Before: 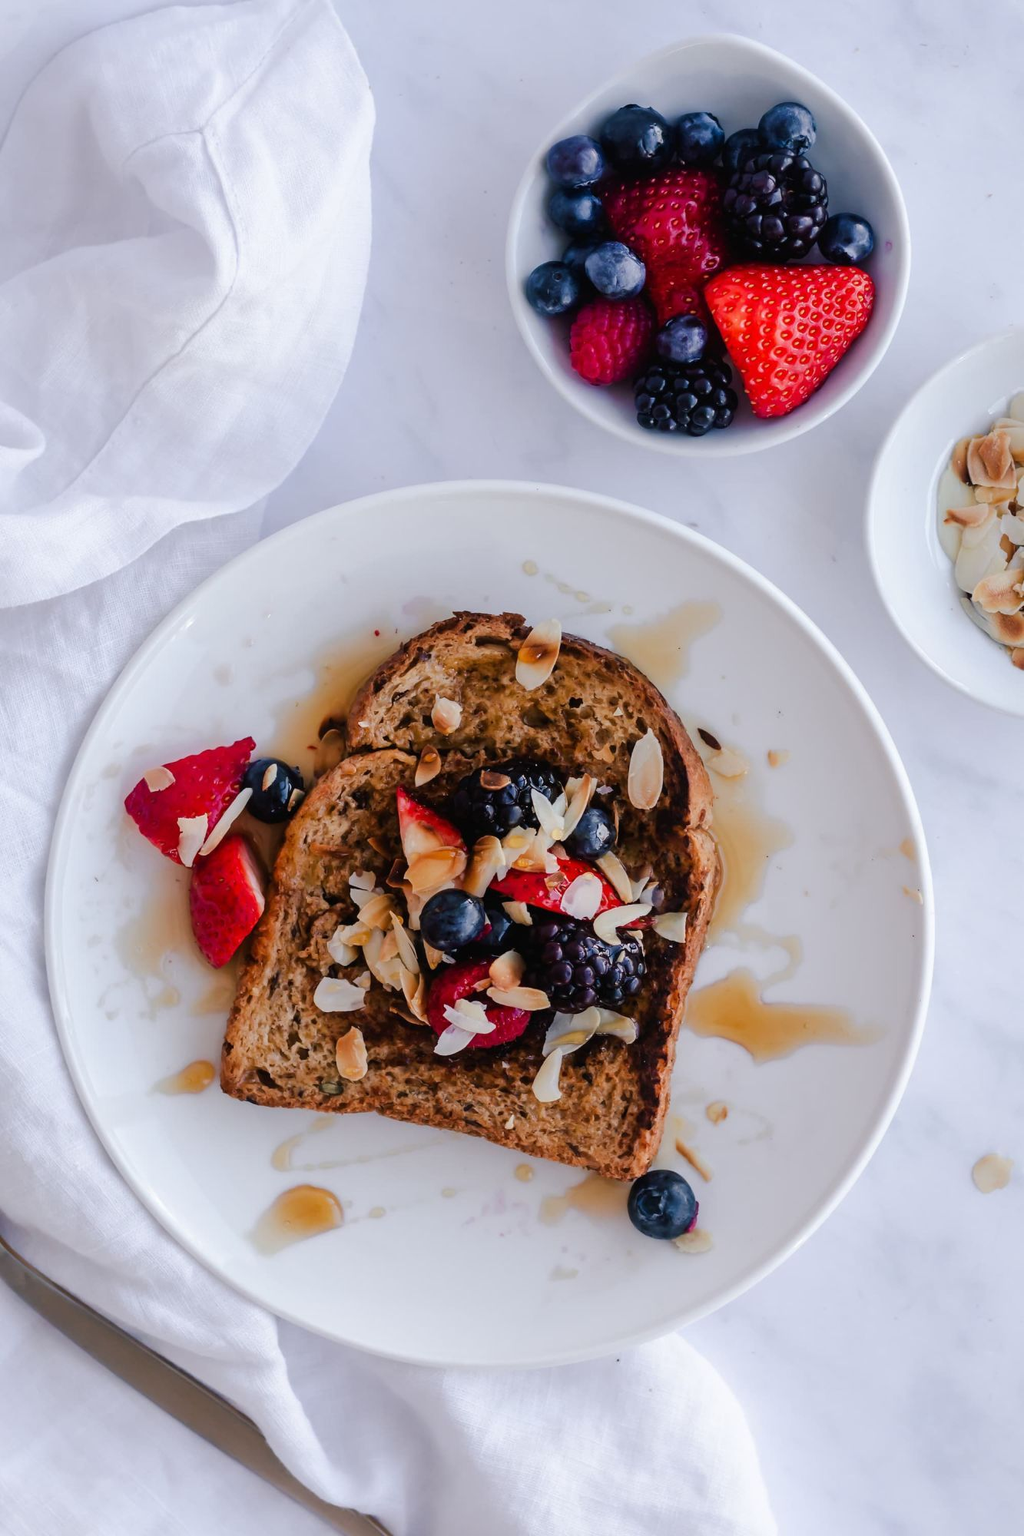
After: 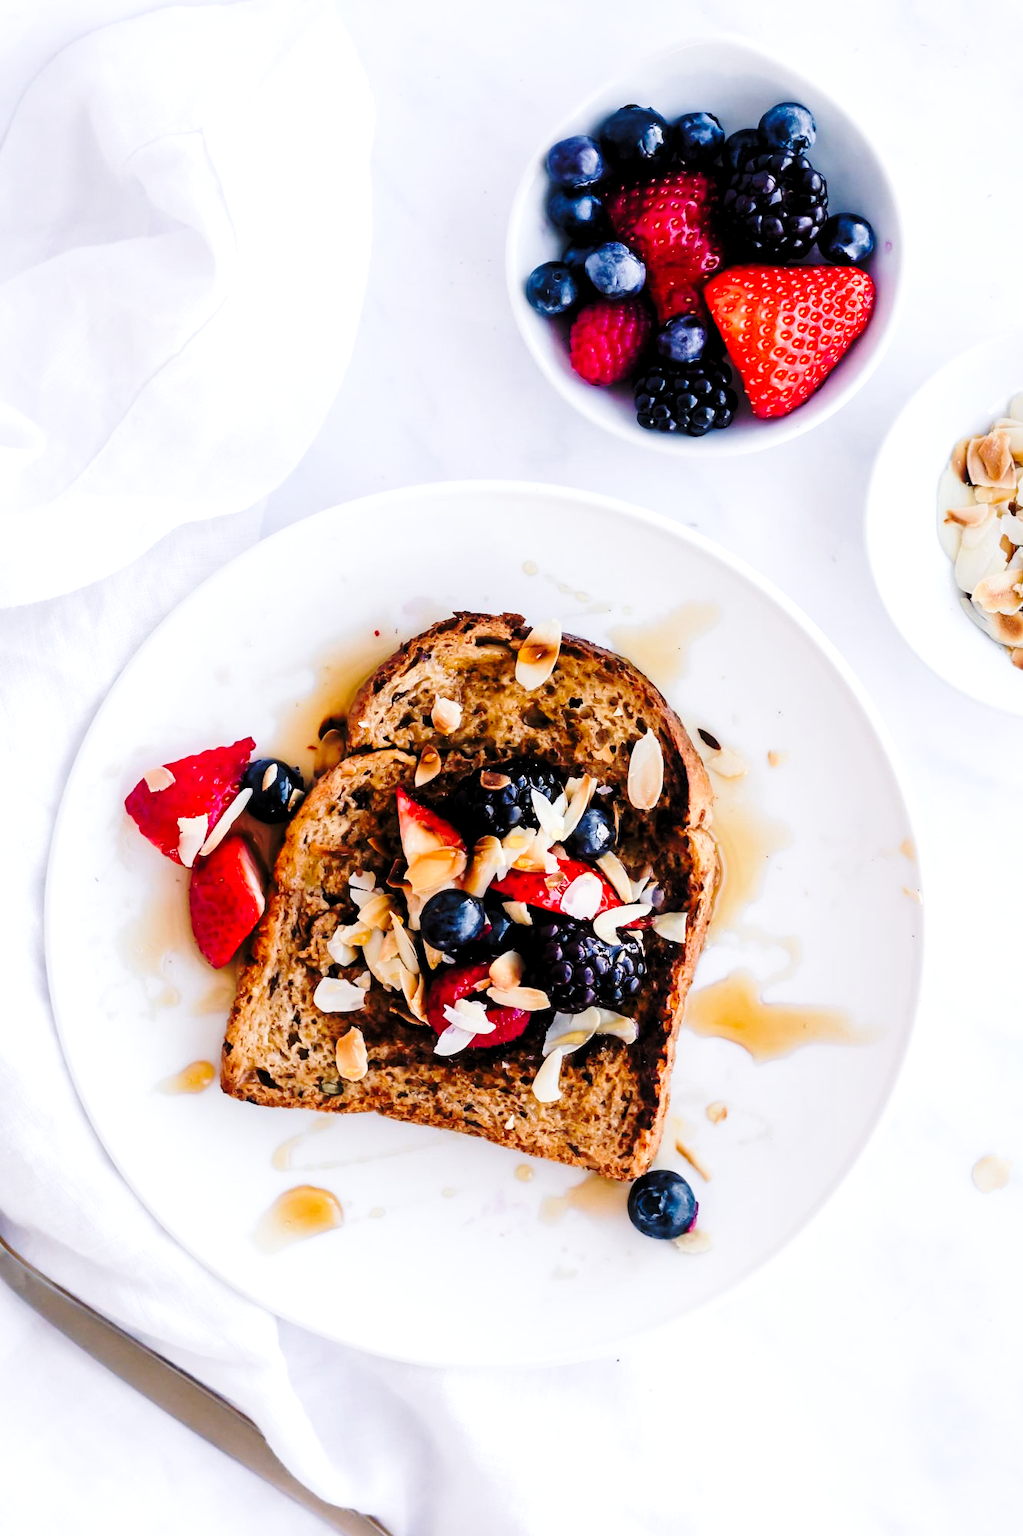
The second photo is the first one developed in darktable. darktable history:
base curve: curves: ch0 [(0, 0) (0.032, 0.037) (0.105, 0.228) (0.435, 0.76) (0.856, 0.983) (1, 1)], preserve colors none
levels: levels [0.031, 0.5, 0.969]
